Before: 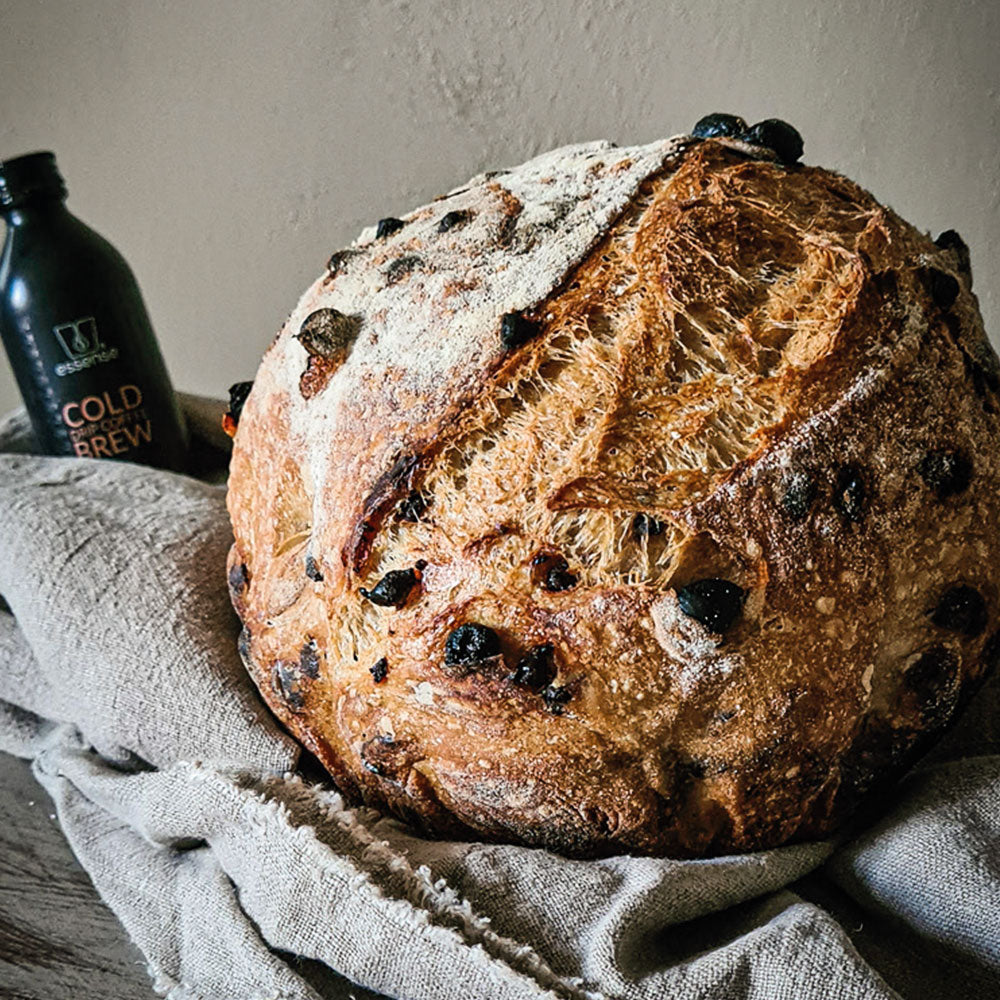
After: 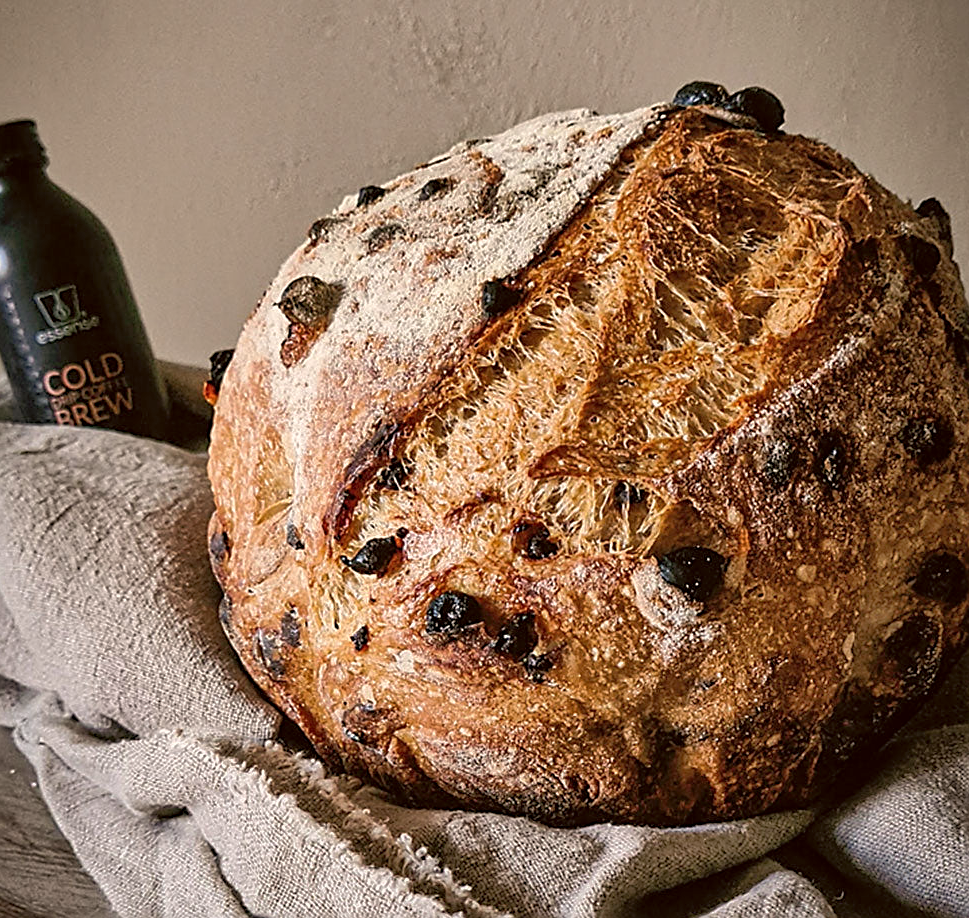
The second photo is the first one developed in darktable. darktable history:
crop: left 1.964%, top 3.251%, right 1.122%, bottom 4.933%
sharpen: on, module defaults
shadows and highlights: on, module defaults
color correction: highlights a* 6.27, highlights b* 8.19, shadows a* 5.94, shadows b* 7.23, saturation 0.9
